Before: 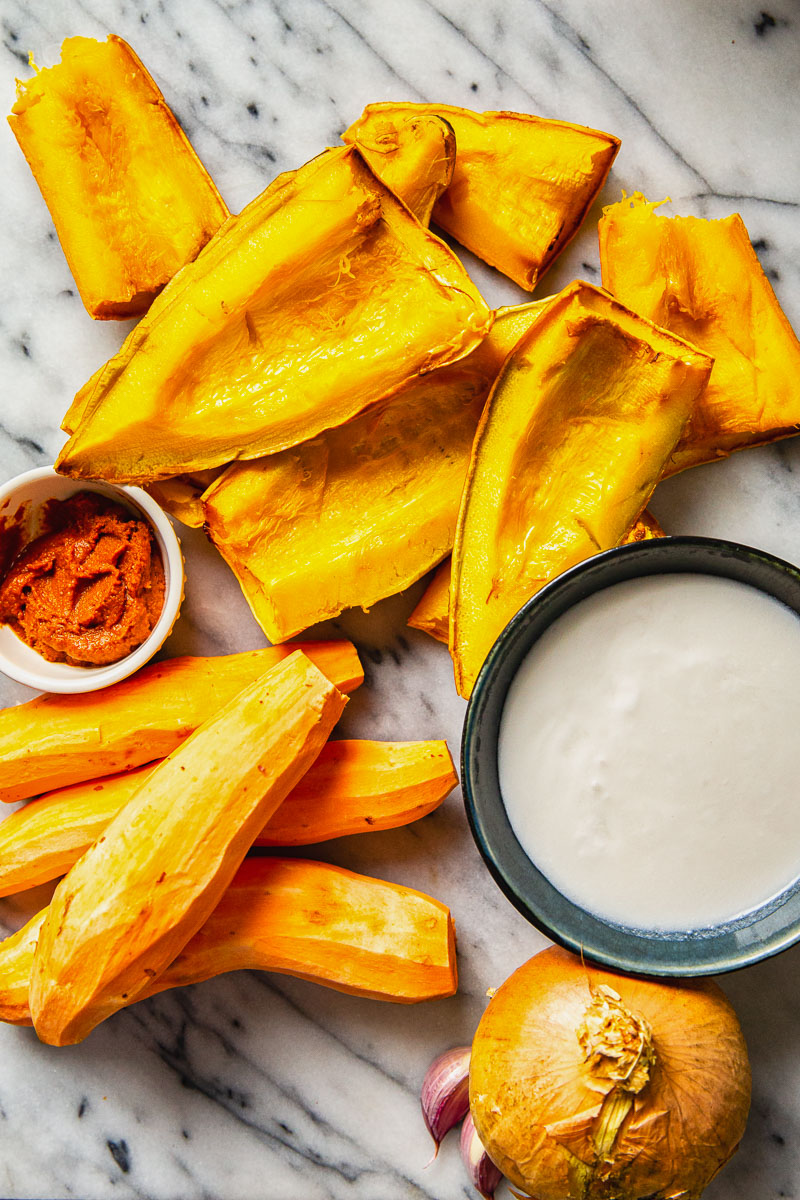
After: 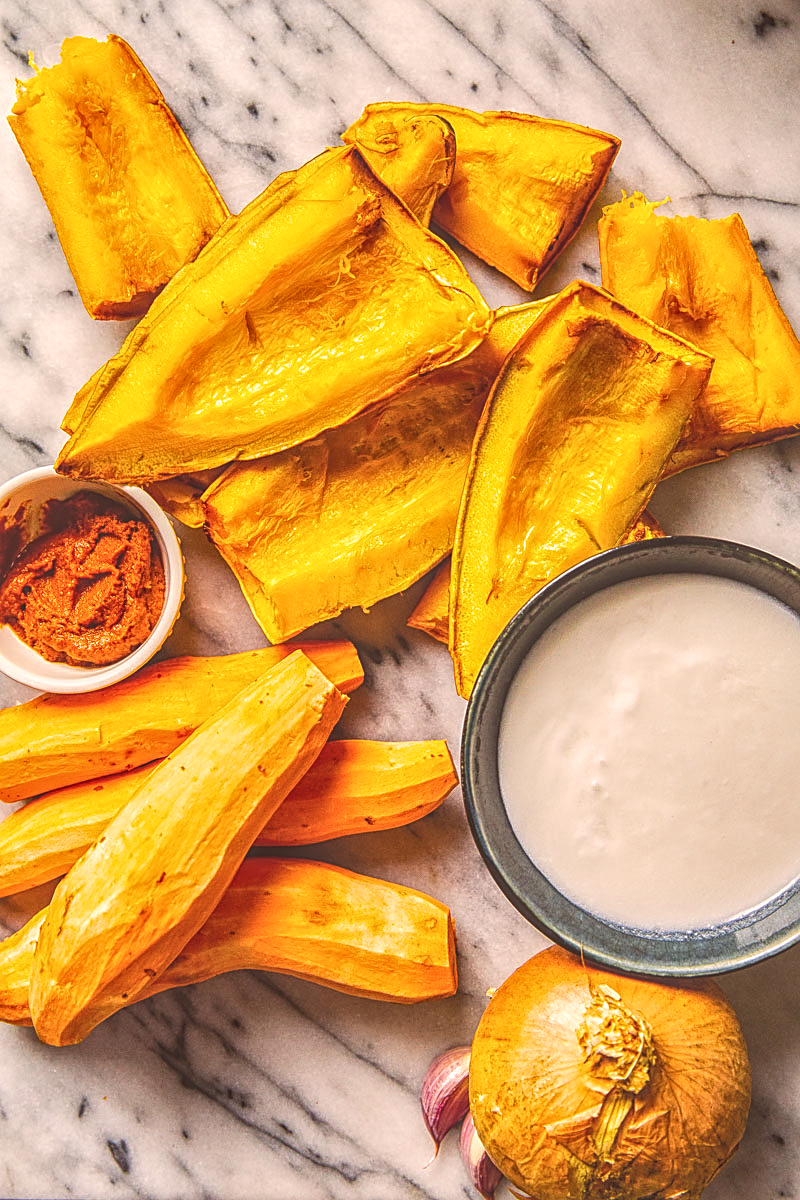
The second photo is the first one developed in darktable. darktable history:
color correction: highlights a* 10.17, highlights b* 9.76, shadows a* 8.43, shadows b* 7.82, saturation 0.768
sharpen: amount 0.562
color balance rgb: shadows fall-off 101.144%, perceptual saturation grading › global saturation 16.002%, perceptual brilliance grading › mid-tones 10.035%, perceptual brilliance grading › shadows 15.331%, mask middle-gray fulcrum 22.237%, global vibrance 20%
shadows and highlights: shadows 43.25, highlights 7.49
exposure: black level correction -0.016, compensate exposure bias true, compensate highlight preservation false
local contrast: highlights 76%, shadows 55%, detail 177%, midtone range 0.213
